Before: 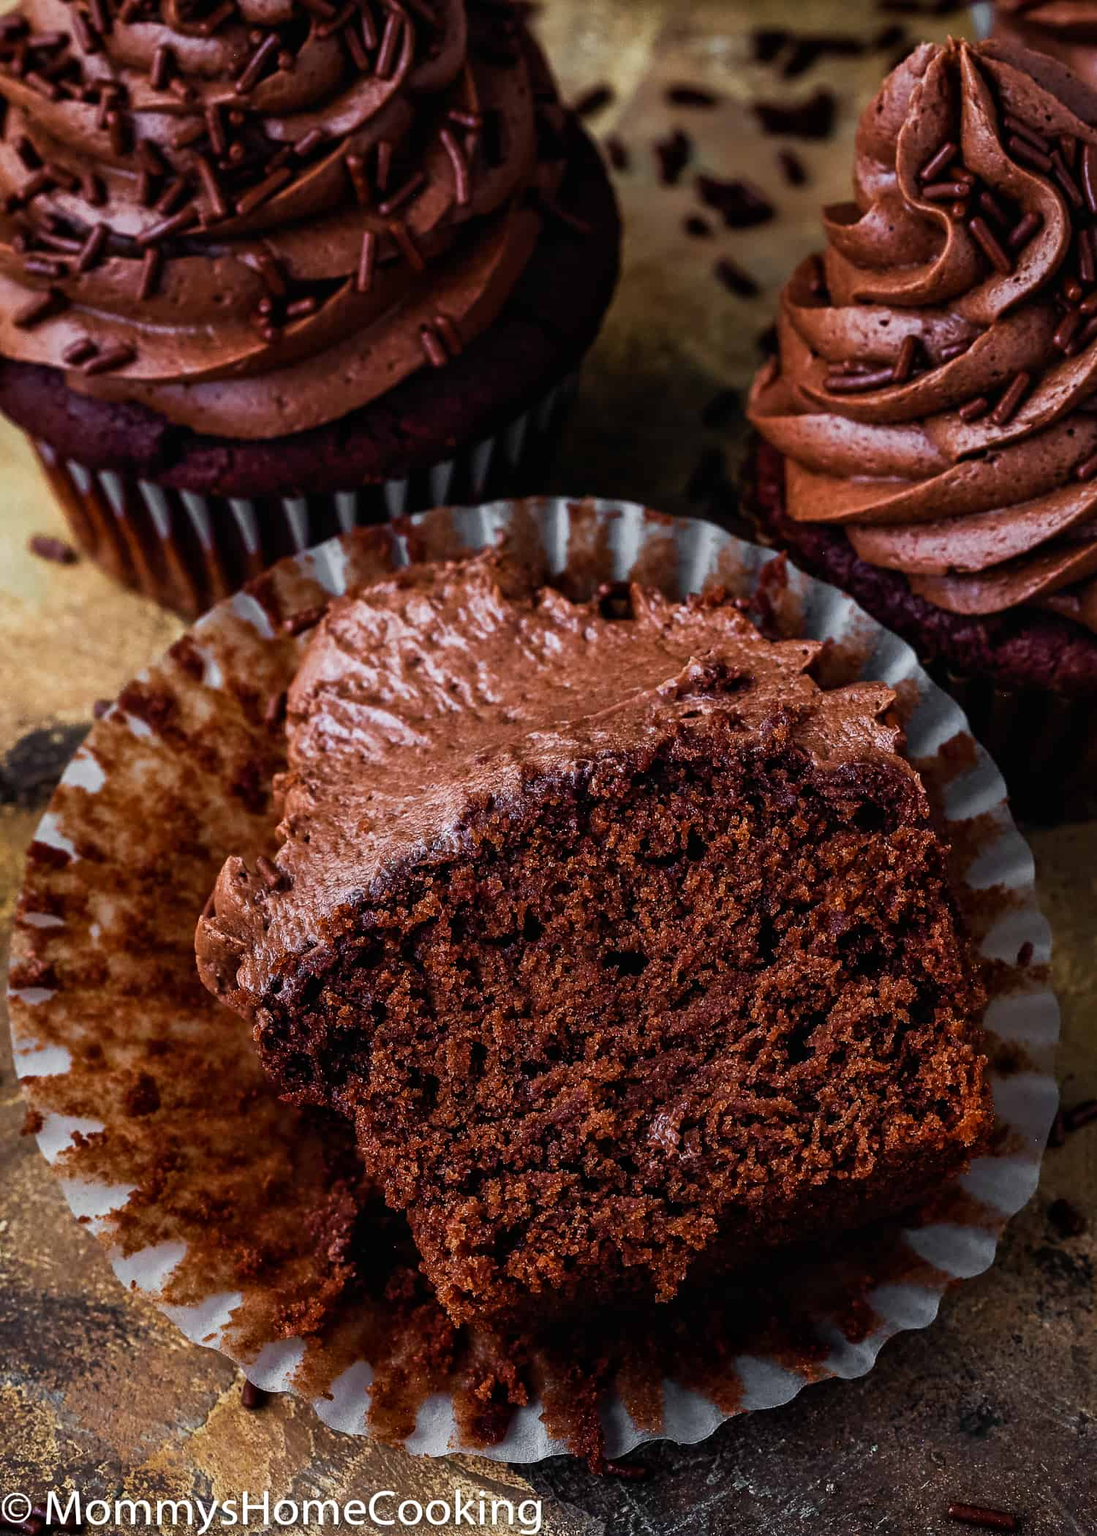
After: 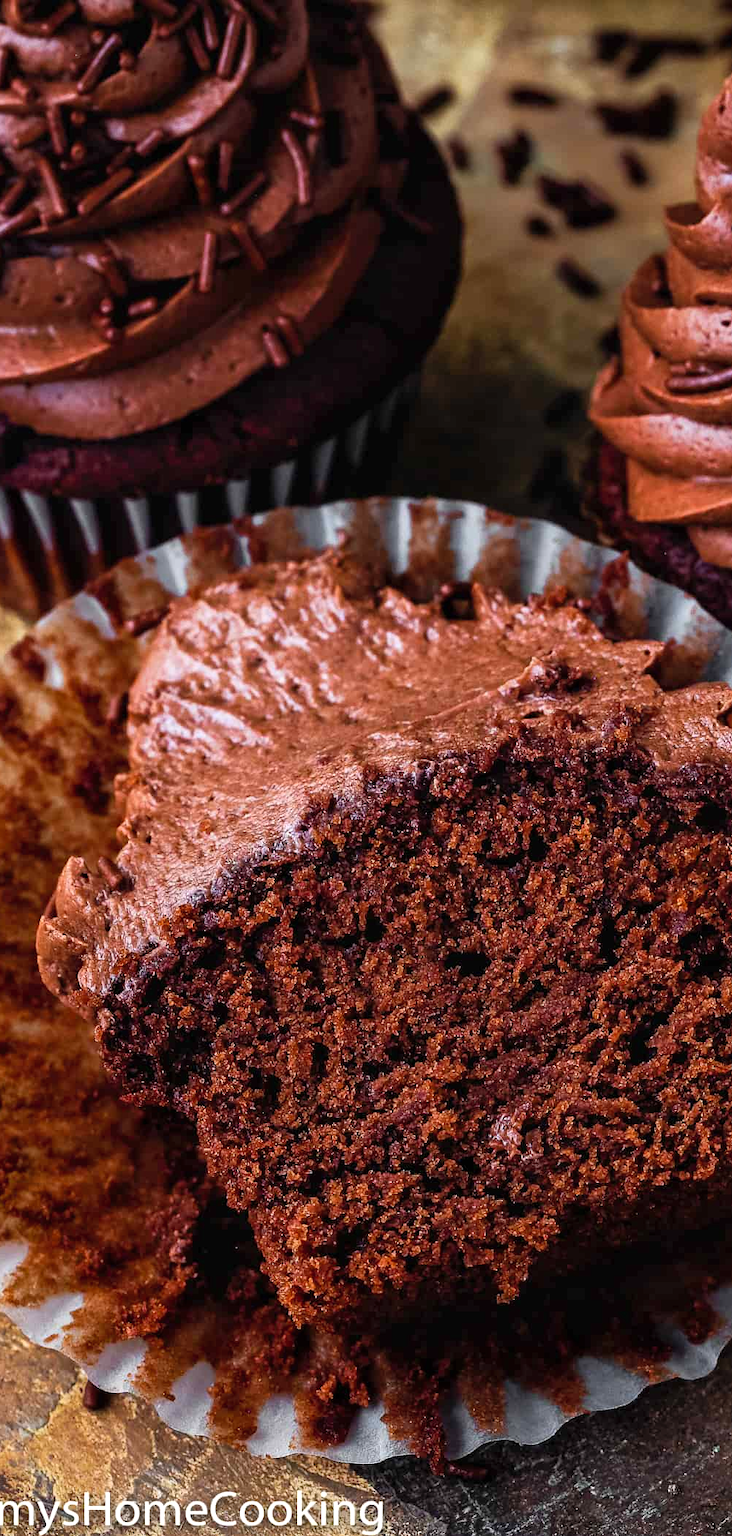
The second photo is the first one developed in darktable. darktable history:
contrast brightness saturation: contrast 0.027, brightness 0.068, saturation 0.134
exposure: exposure 0.211 EV, compensate highlight preservation false
crop and rotate: left 14.468%, right 18.786%
